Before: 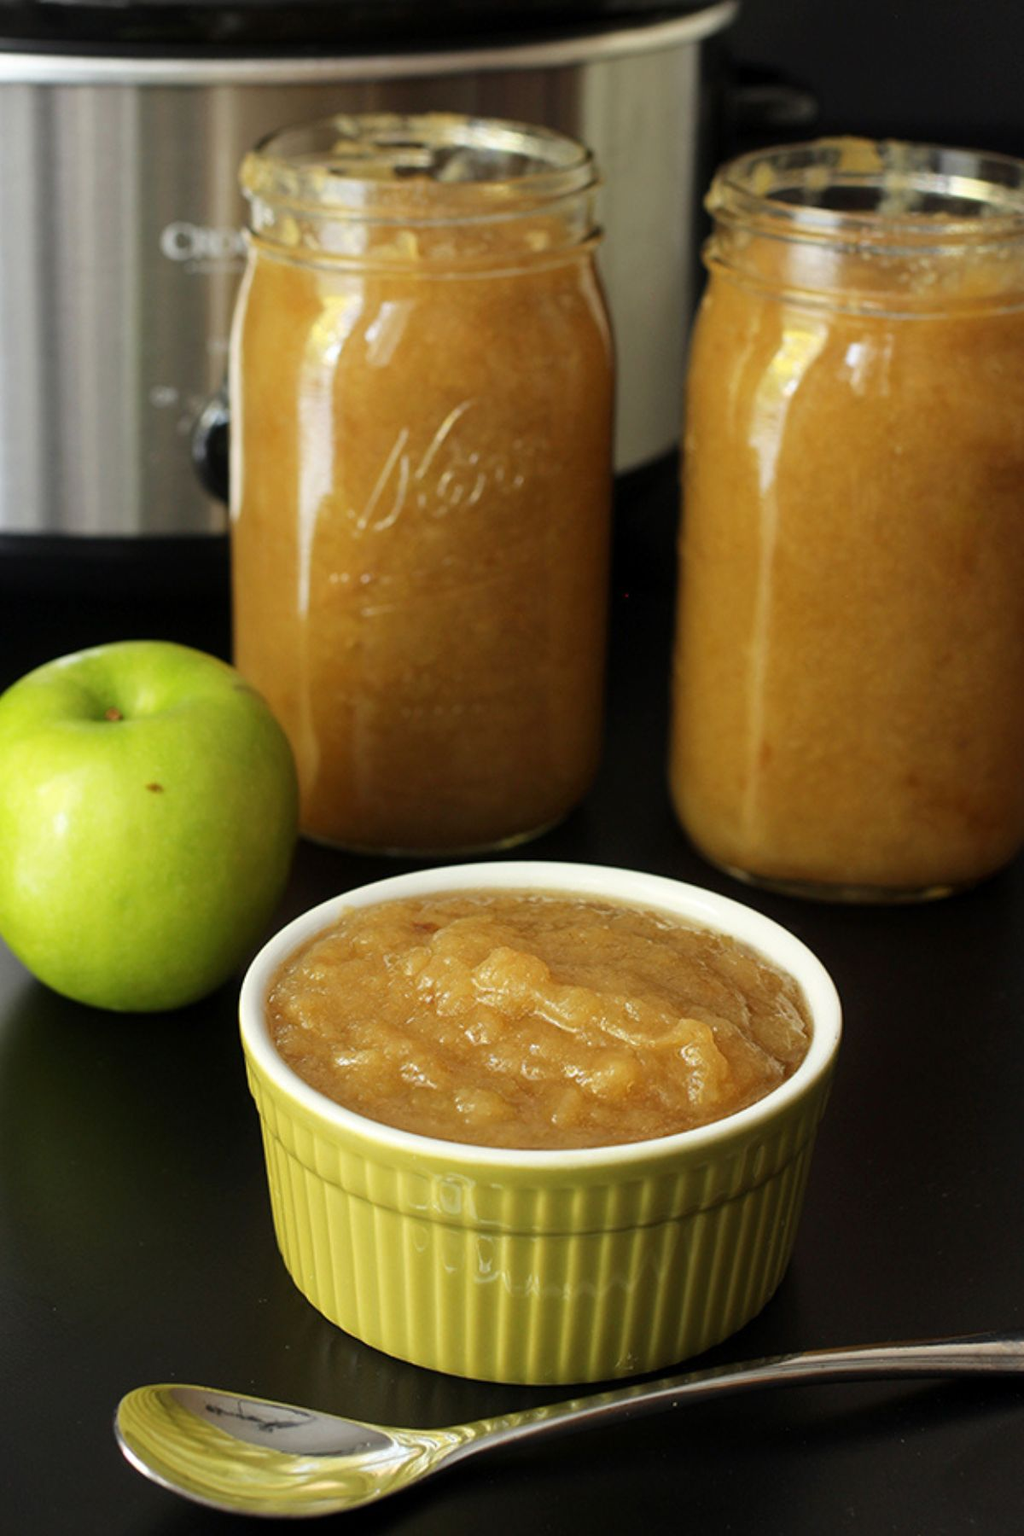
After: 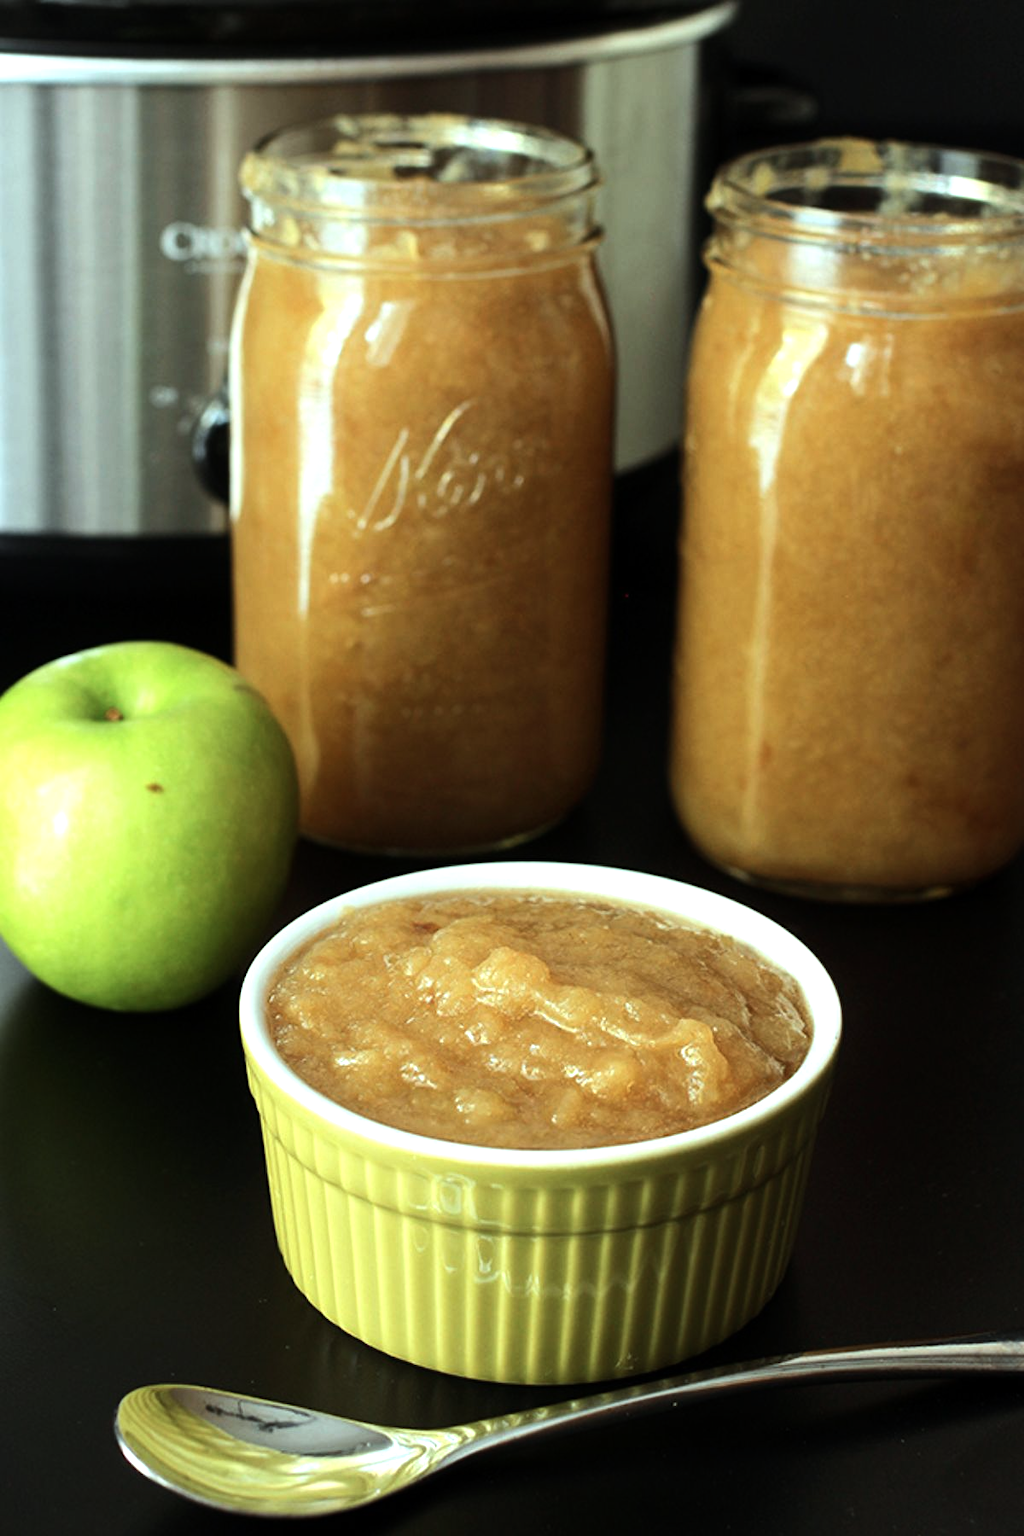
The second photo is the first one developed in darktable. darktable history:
white balance: red 1.029, blue 0.92
color correction: highlights a* -11.71, highlights b* -15.58
tone equalizer: -8 EV -0.75 EV, -7 EV -0.7 EV, -6 EV -0.6 EV, -5 EV -0.4 EV, -3 EV 0.4 EV, -2 EV 0.6 EV, -1 EV 0.7 EV, +0 EV 0.75 EV, edges refinement/feathering 500, mask exposure compensation -1.57 EV, preserve details no
